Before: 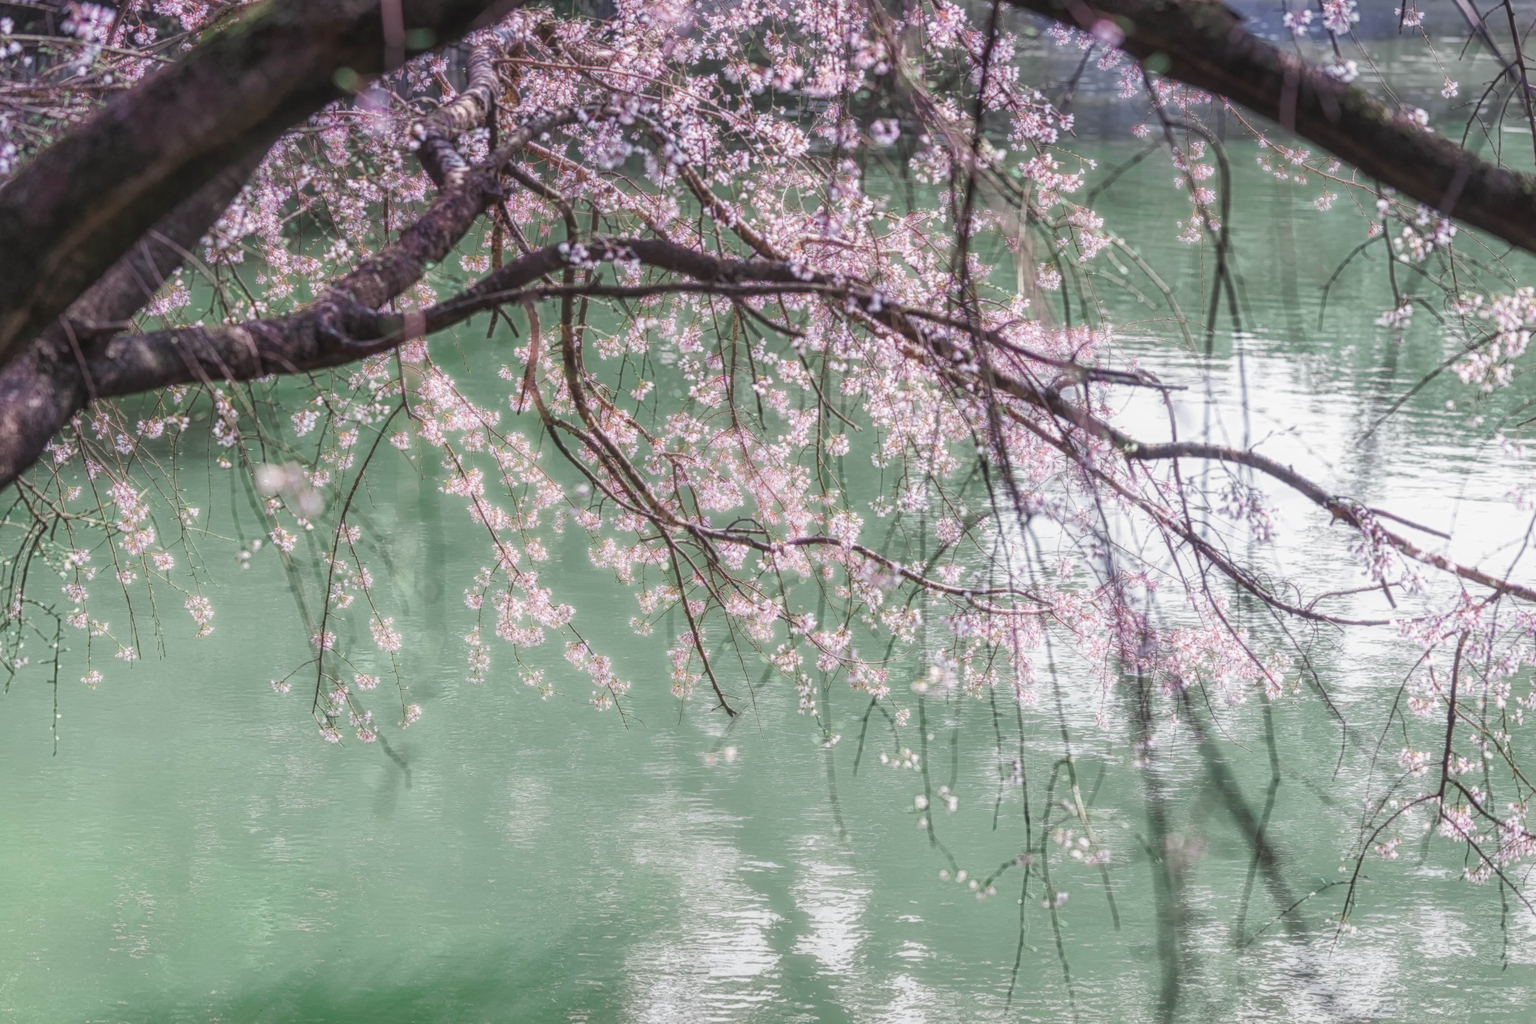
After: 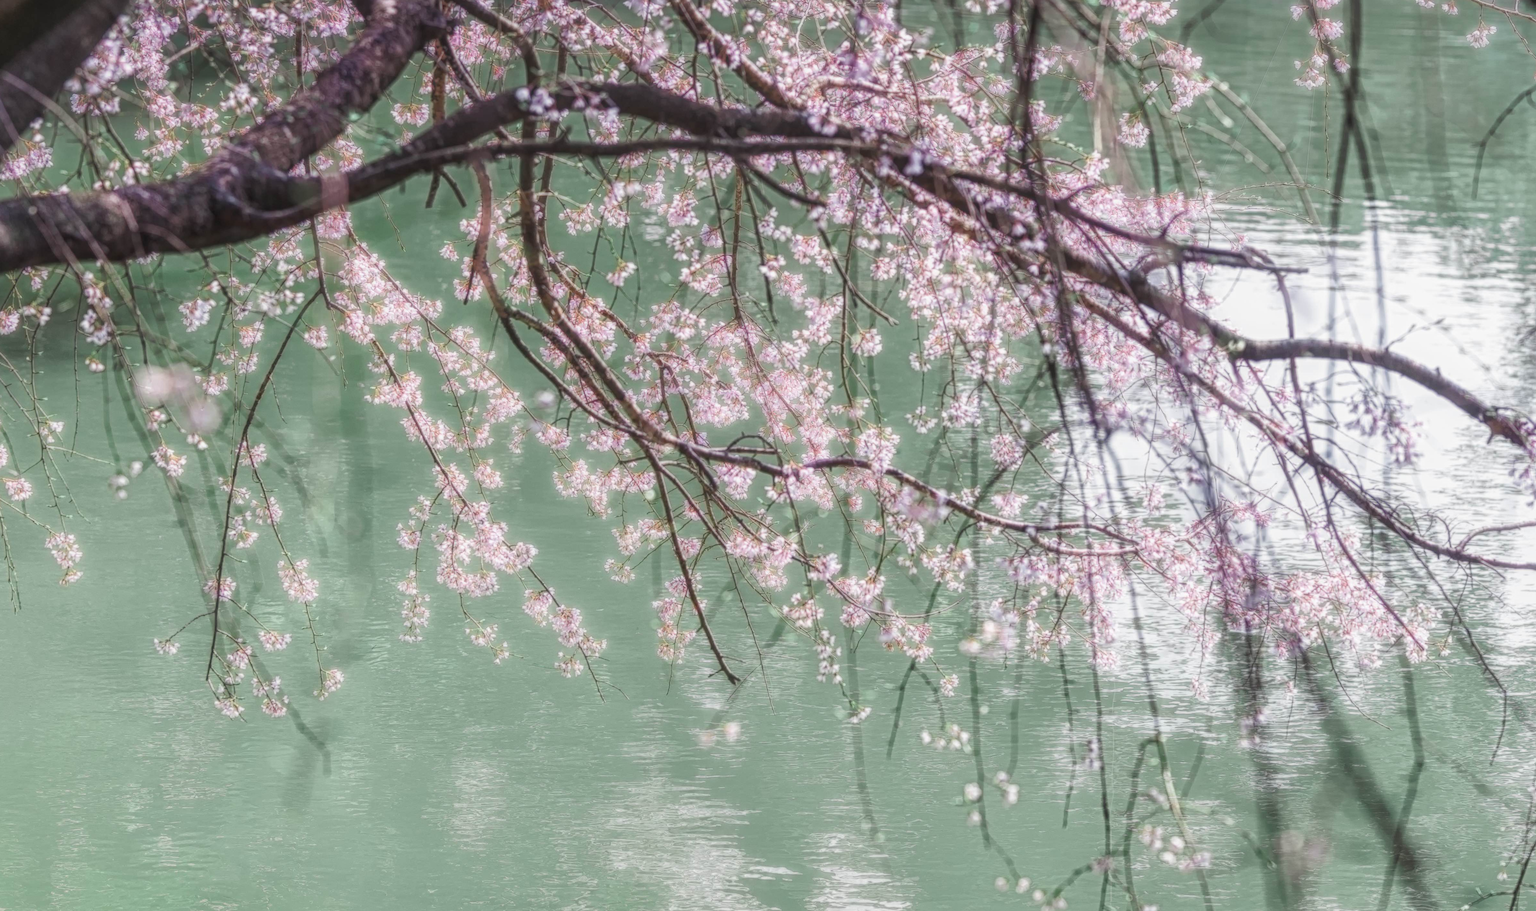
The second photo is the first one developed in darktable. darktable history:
crop: left 9.712%, top 16.928%, right 10.845%, bottom 12.332%
local contrast: mode bilateral grid, contrast 15, coarseness 36, detail 105%, midtone range 0.2
